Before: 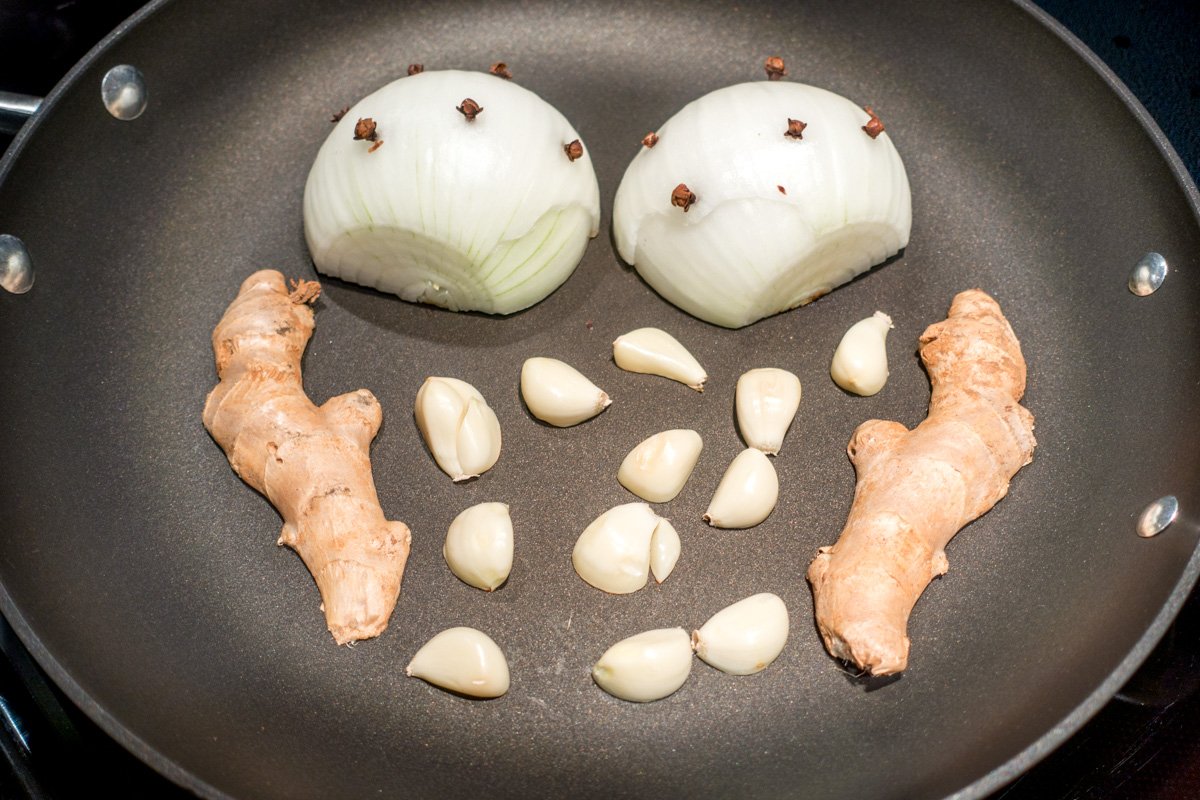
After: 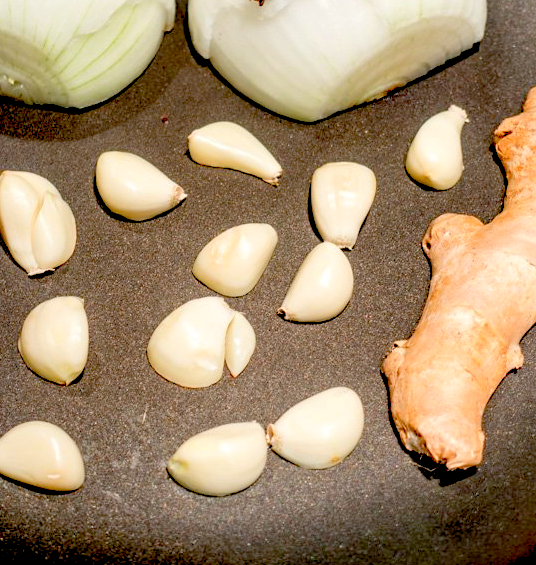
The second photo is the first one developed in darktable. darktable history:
crop: left 35.463%, top 25.848%, right 19.8%, bottom 3.453%
contrast brightness saturation: brightness 0.089, saturation 0.195
exposure: black level correction 0.057, compensate exposure bias true, compensate highlight preservation false
levels: mode automatic, levels [0, 0.474, 0.947]
